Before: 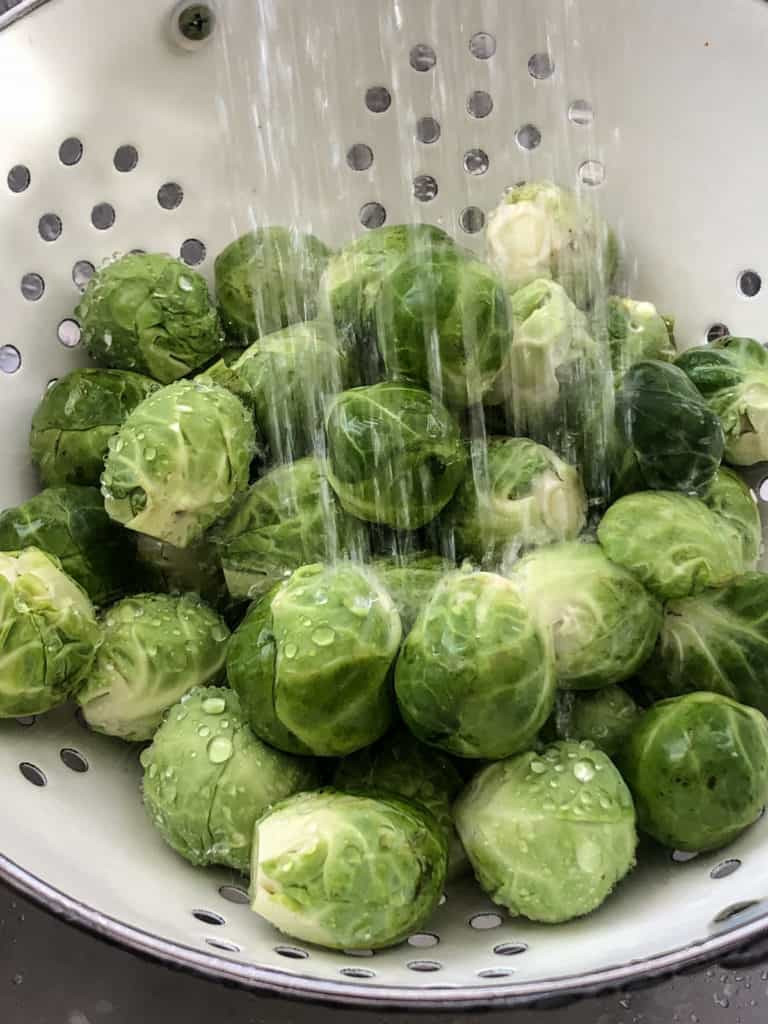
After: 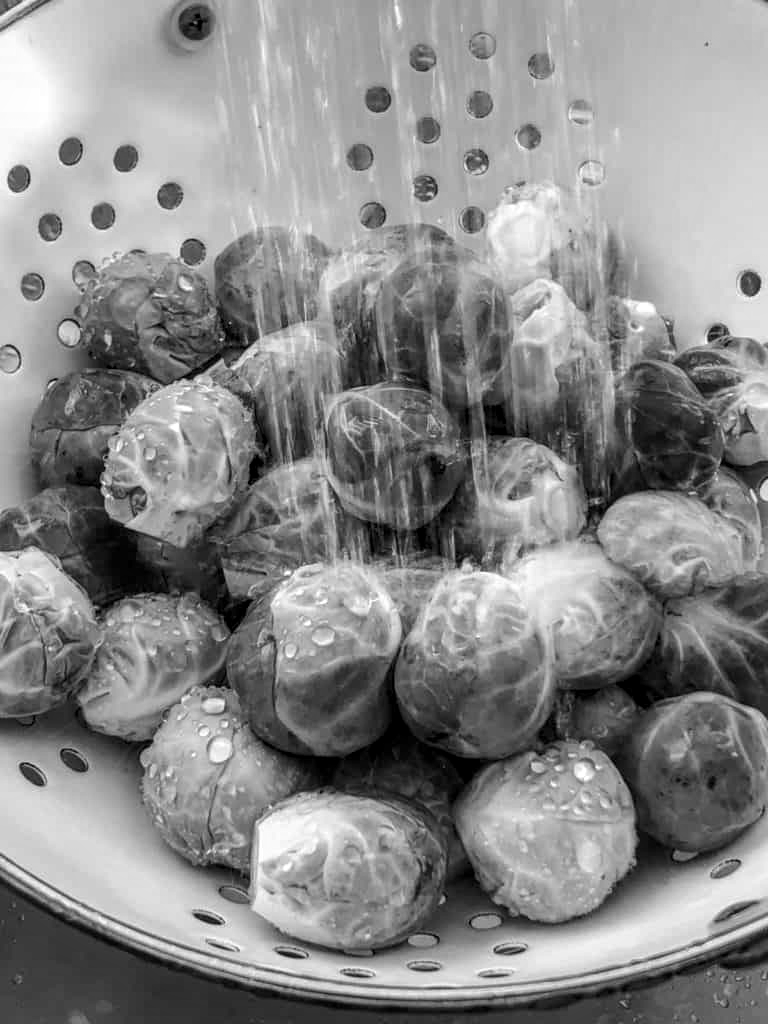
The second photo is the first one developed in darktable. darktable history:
local contrast: on, module defaults
monochrome: a -35.87, b 49.73, size 1.7
